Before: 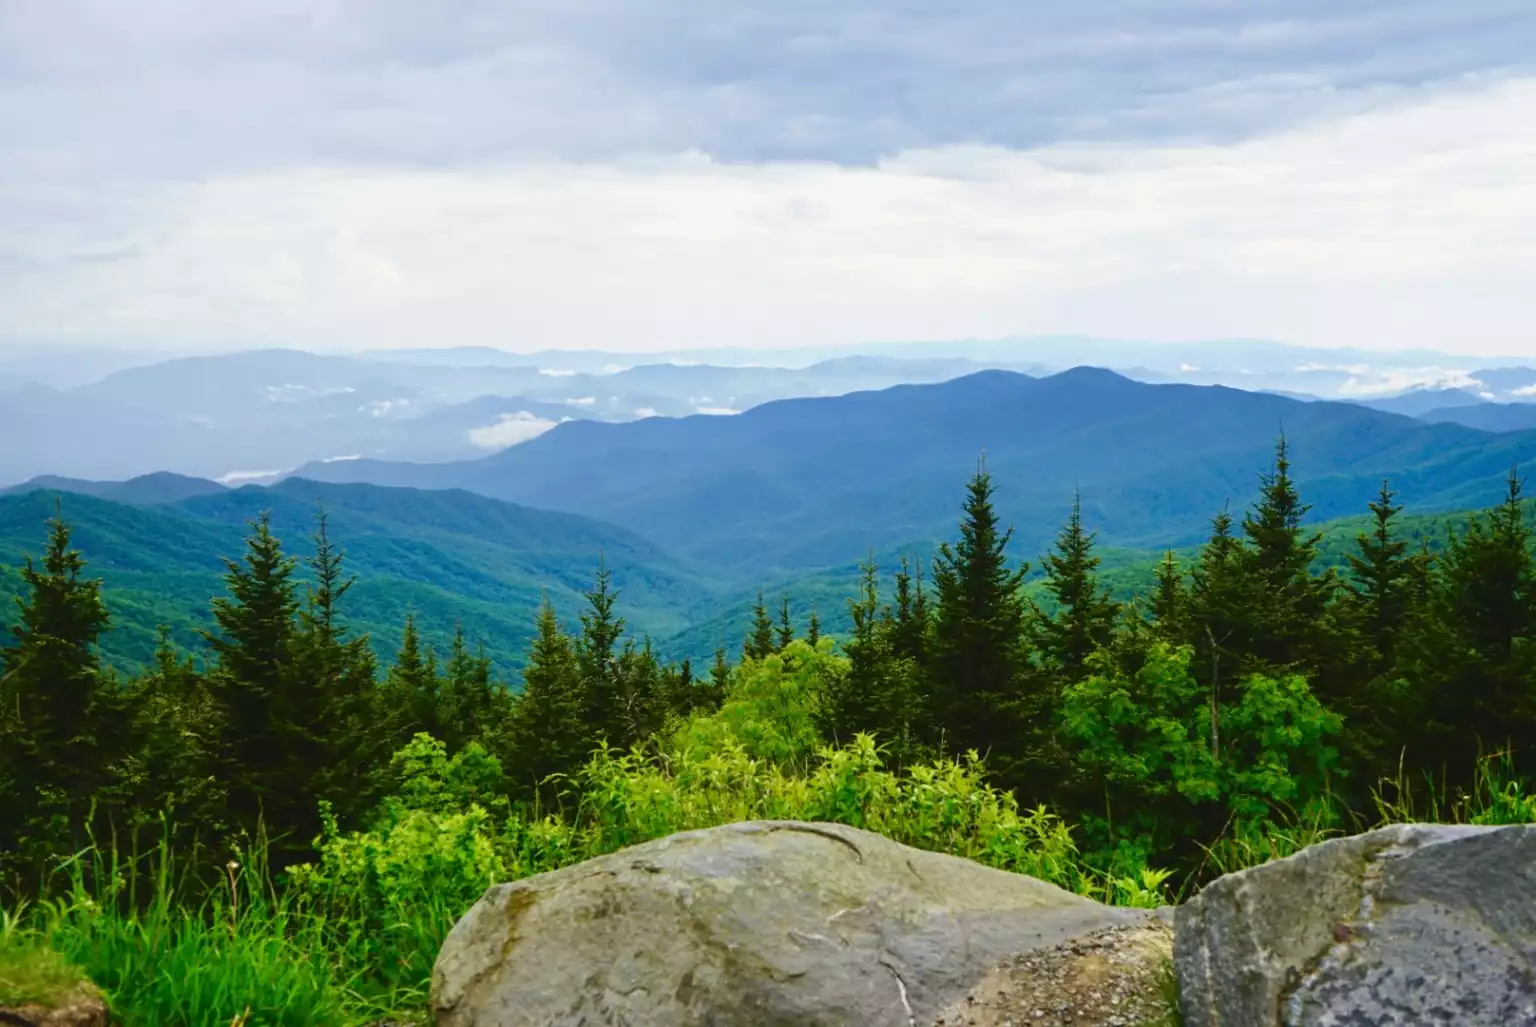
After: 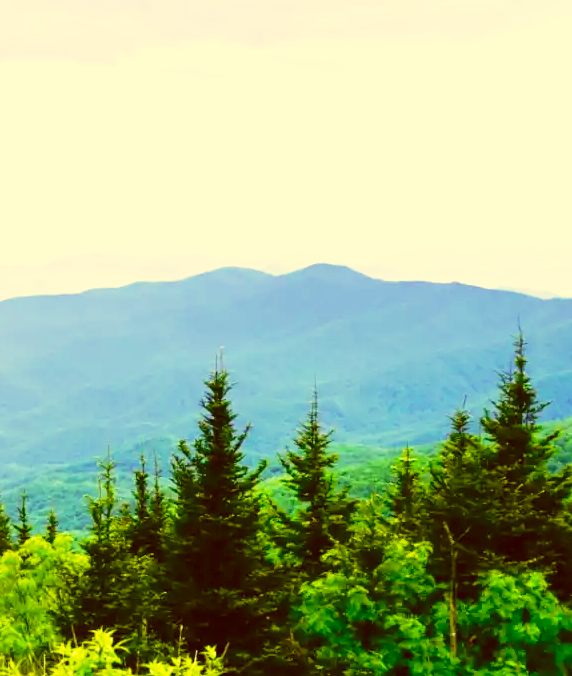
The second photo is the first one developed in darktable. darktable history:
contrast brightness saturation: contrast 0.079, saturation 0.196
crop and rotate: left 49.626%, top 10.112%, right 13.113%, bottom 24.034%
color correction: highlights a* 1.15, highlights b* 24.72, shadows a* 15.44, shadows b* 24.79
base curve: curves: ch0 [(0, 0) (0.012, 0.01) (0.073, 0.168) (0.31, 0.711) (0.645, 0.957) (1, 1)], preserve colors none
